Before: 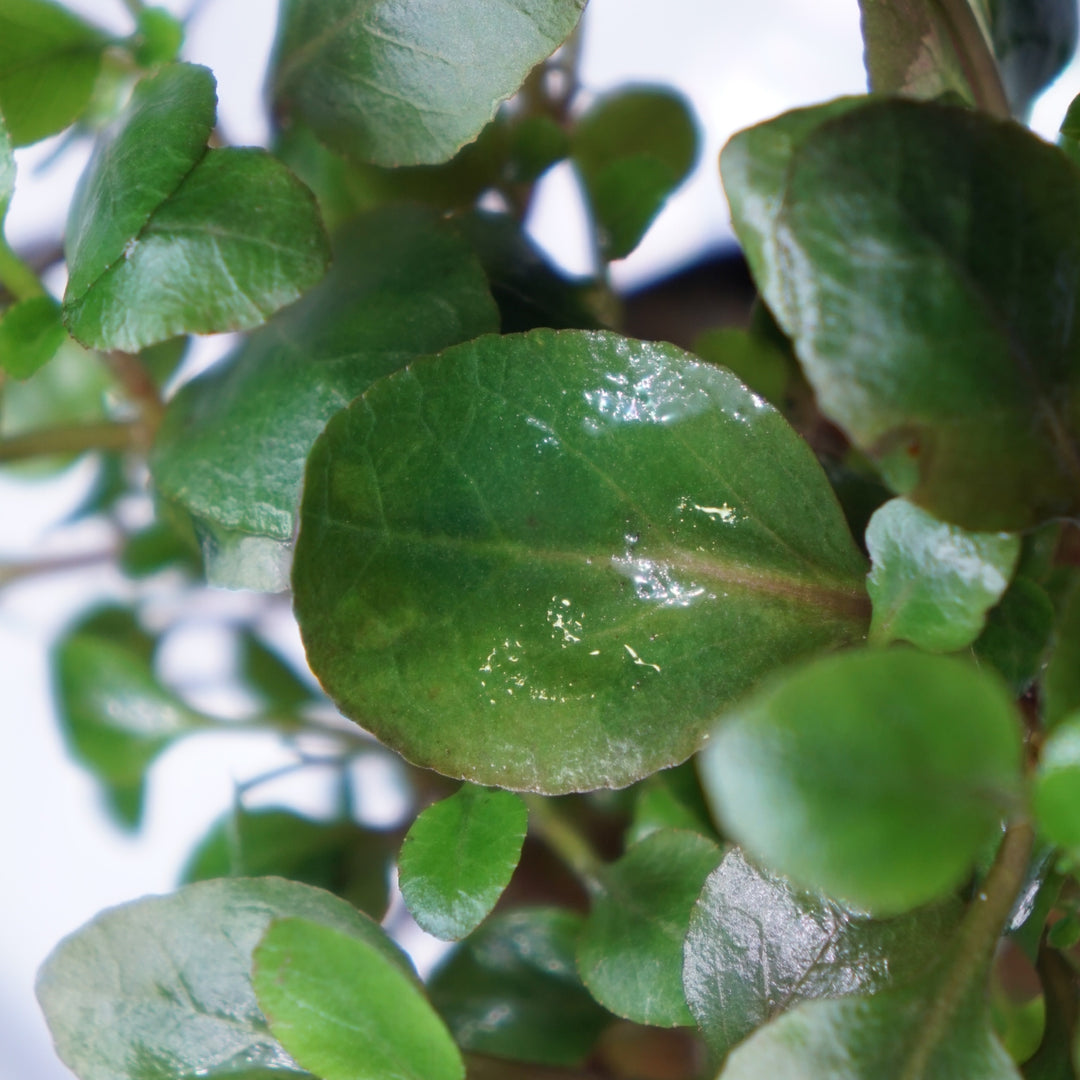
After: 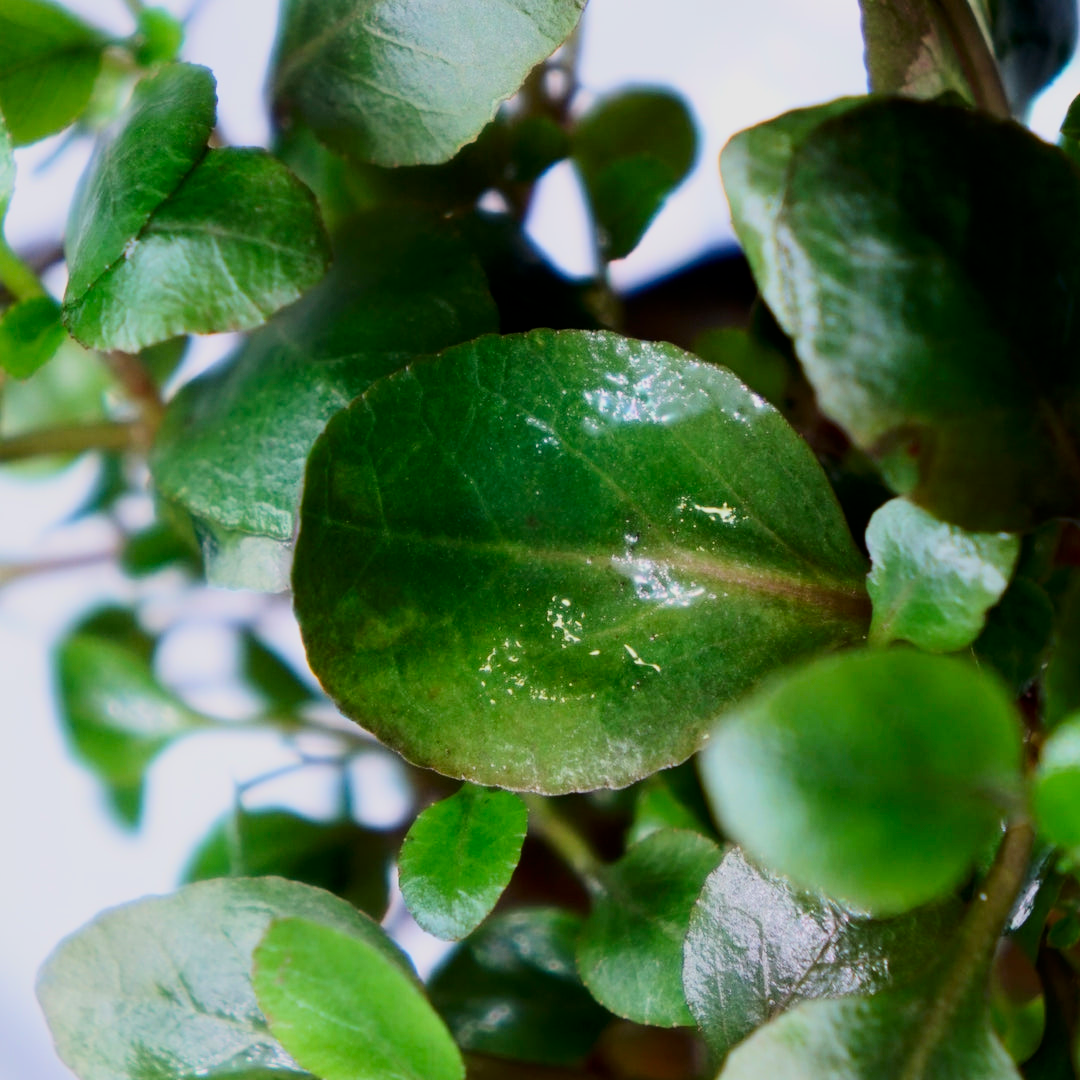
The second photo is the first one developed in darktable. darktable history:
filmic rgb: black relative exposure -7.42 EV, white relative exposure 4.85 EV, hardness 3.4, color science v6 (2022)
tone equalizer: -8 EV -0.454 EV, -7 EV -0.396 EV, -6 EV -0.345 EV, -5 EV -0.247 EV, -3 EV 0.215 EV, -2 EV 0.353 EV, -1 EV 0.397 EV, +0 EV 0.417 EV
contrast brightness saturation: contrast 0.192, brightness -0.115, saturation 0.21
